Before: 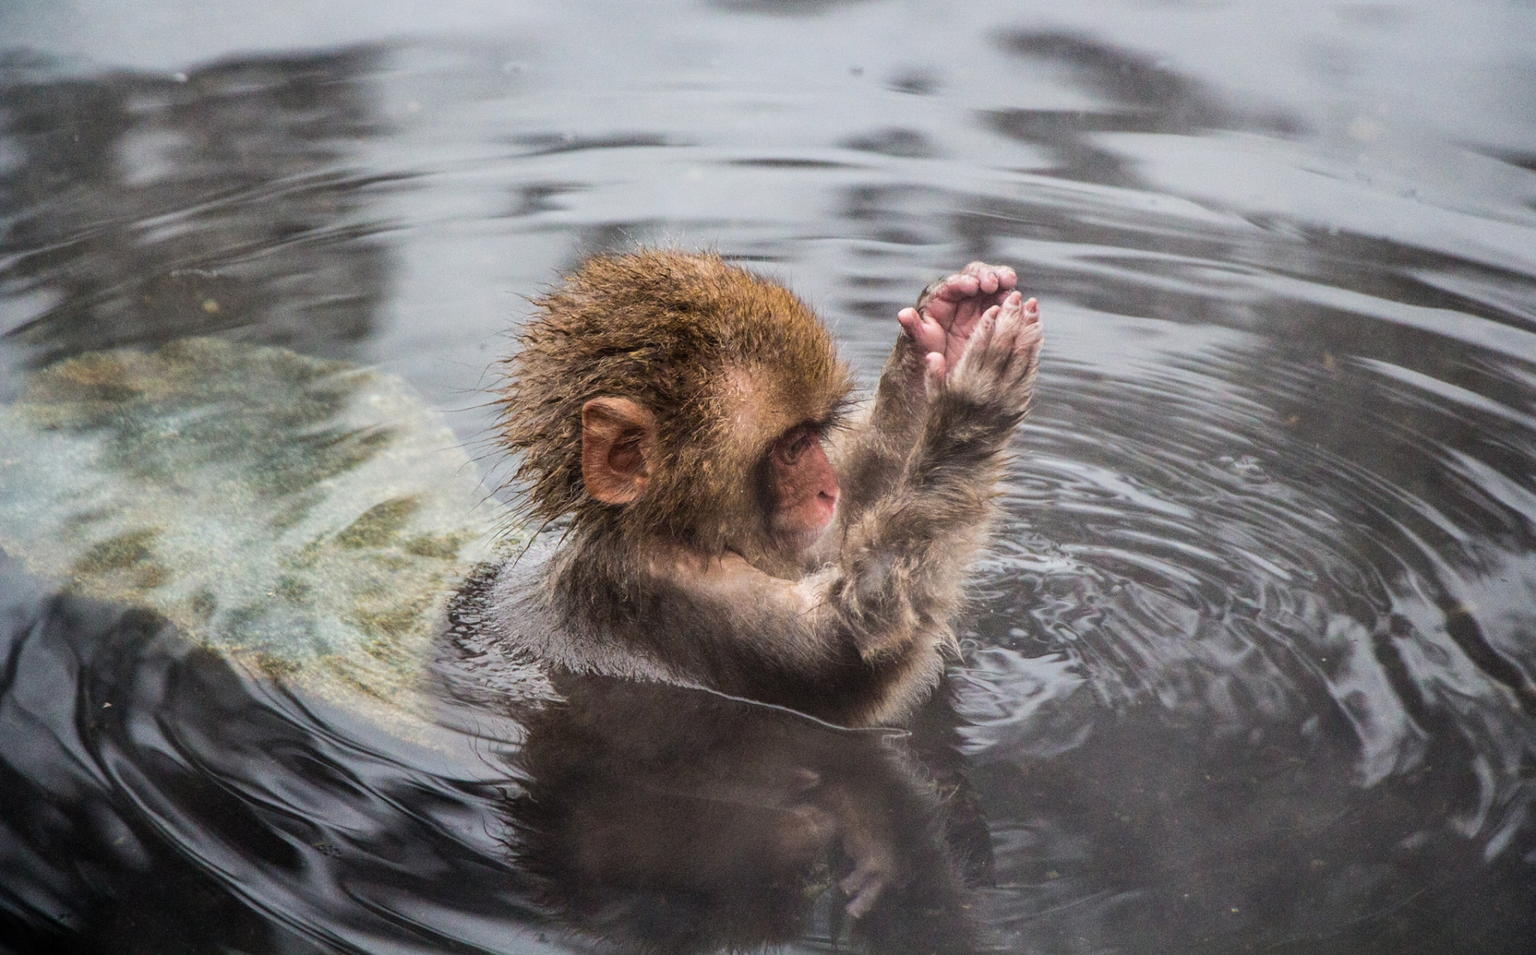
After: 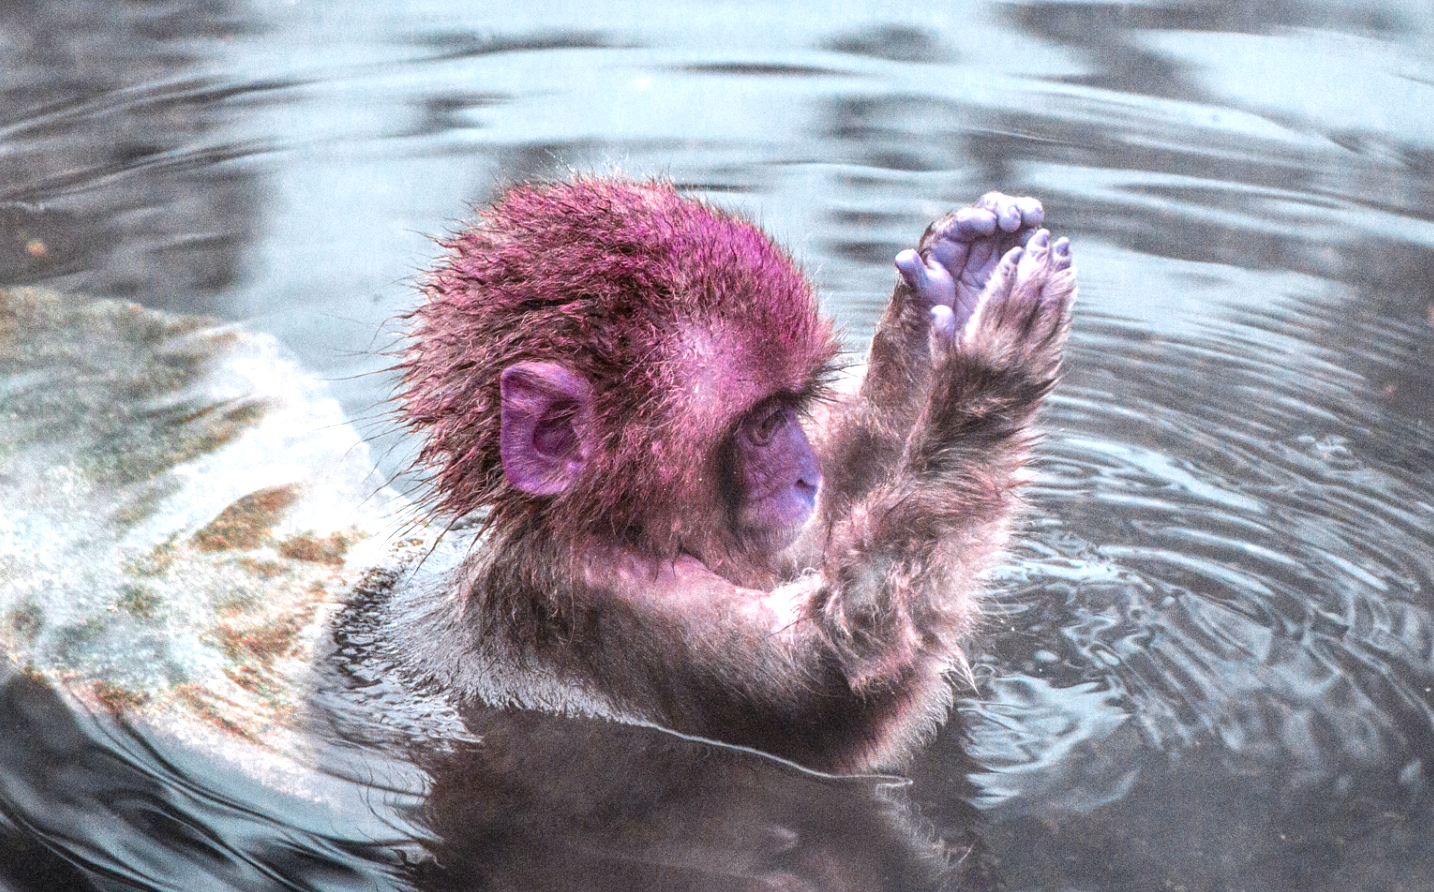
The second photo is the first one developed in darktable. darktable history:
color zones: curves: ch0 [(0.826, 0.353)]; ch1 [(0.242, 0.647) (0.889, 0.342)]; ch2 [(0.246, 0.089) (0.969, 0.068)]
local contrast: on, module defaults
exposure: black level correction 0, exposure 0.9 EV, compensate highlight preservation false
crop and rotate: left 11.831%, top 11.346%, right 13.429%, bottom 13.899%
white balance: red 1.004, blue 1.096
